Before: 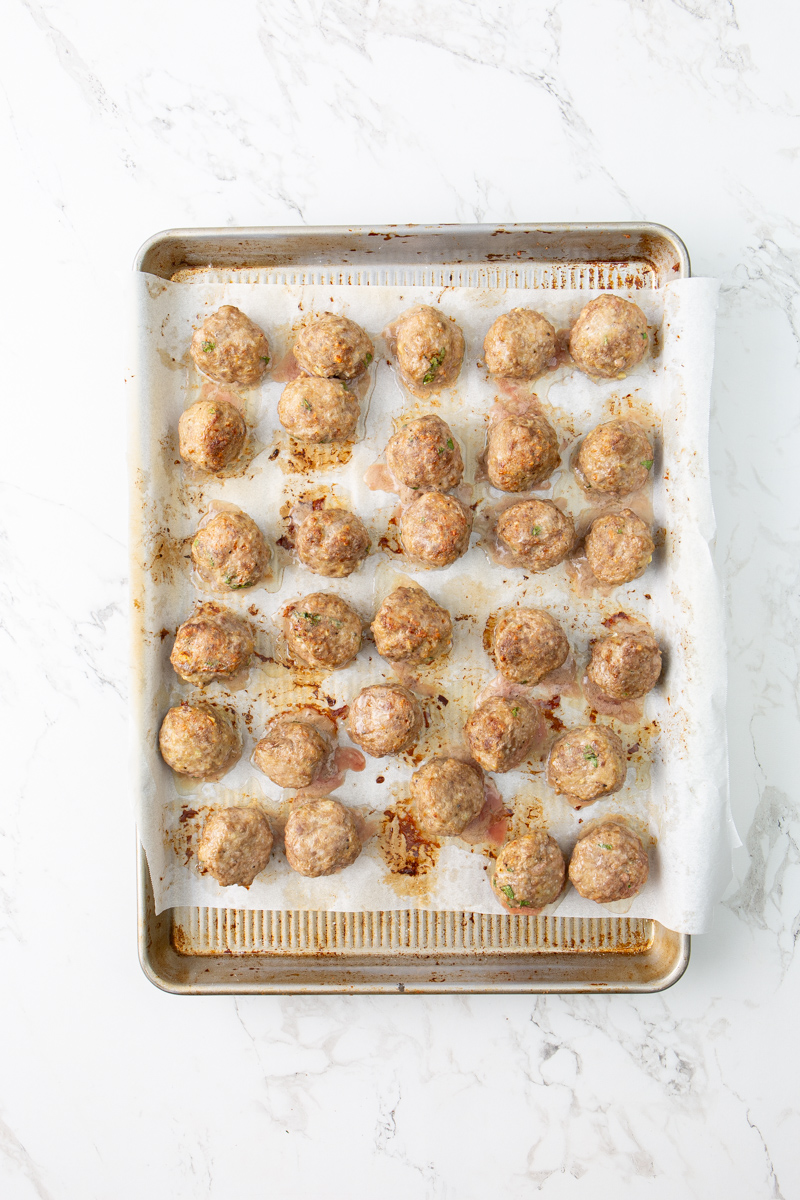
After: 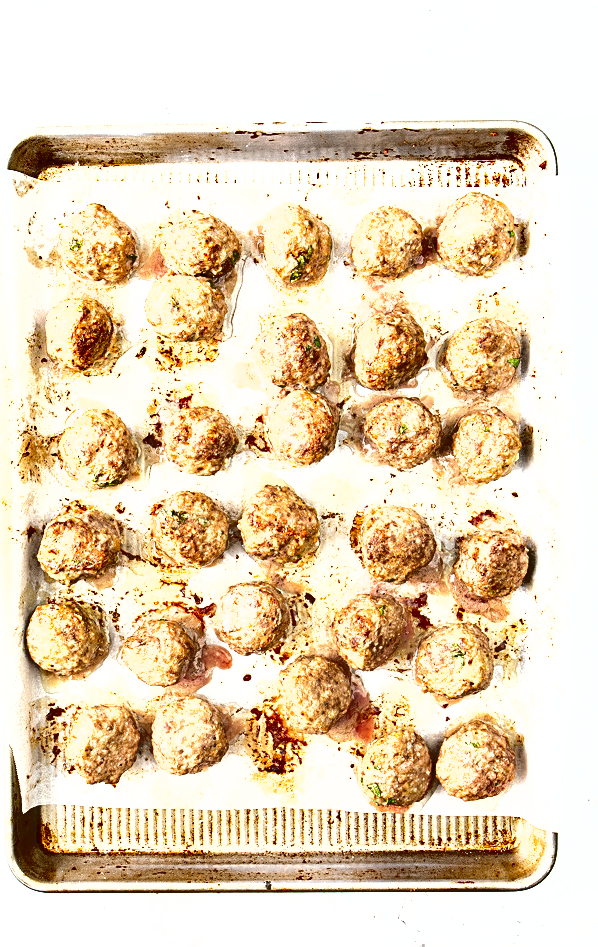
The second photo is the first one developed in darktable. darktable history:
crop: left 16.712%, top 8.533%, right 8.432%, bottom 12.512%
exposure: black level correction 0, exposure 1.199 EV, compensate highlight preservation false
sharpen: amount 0.468
shadows and highlights: soften with gaussian
